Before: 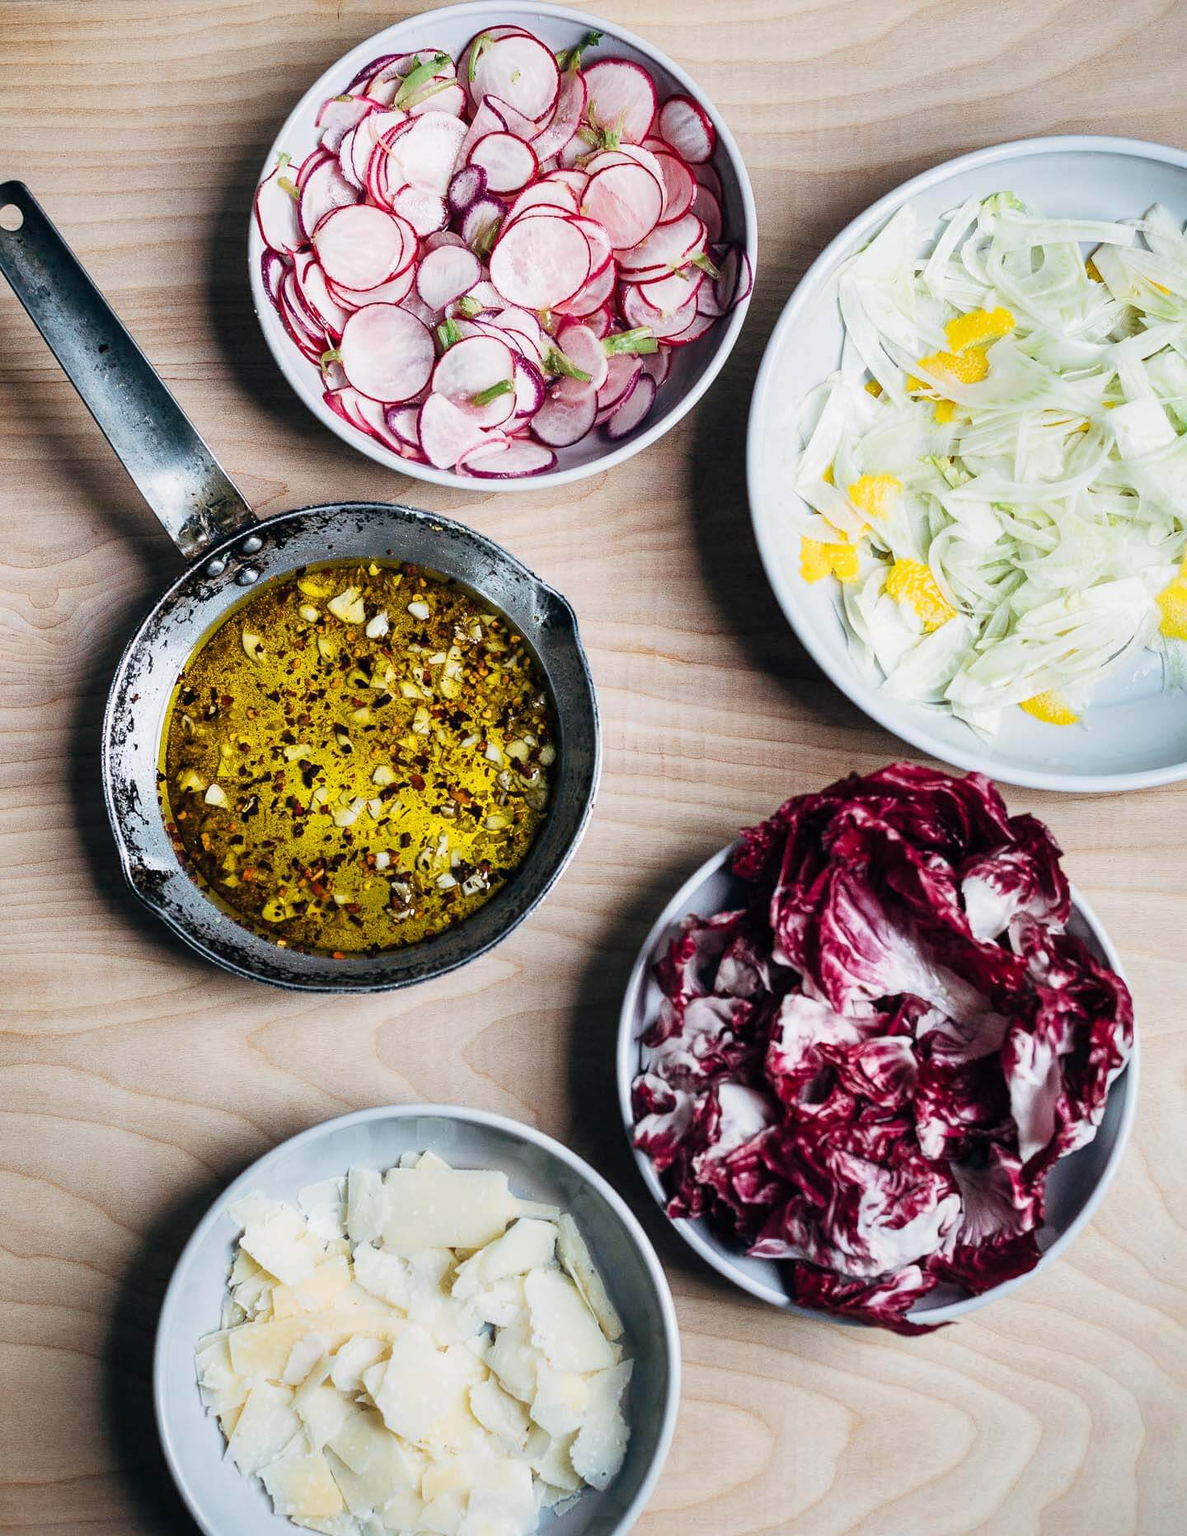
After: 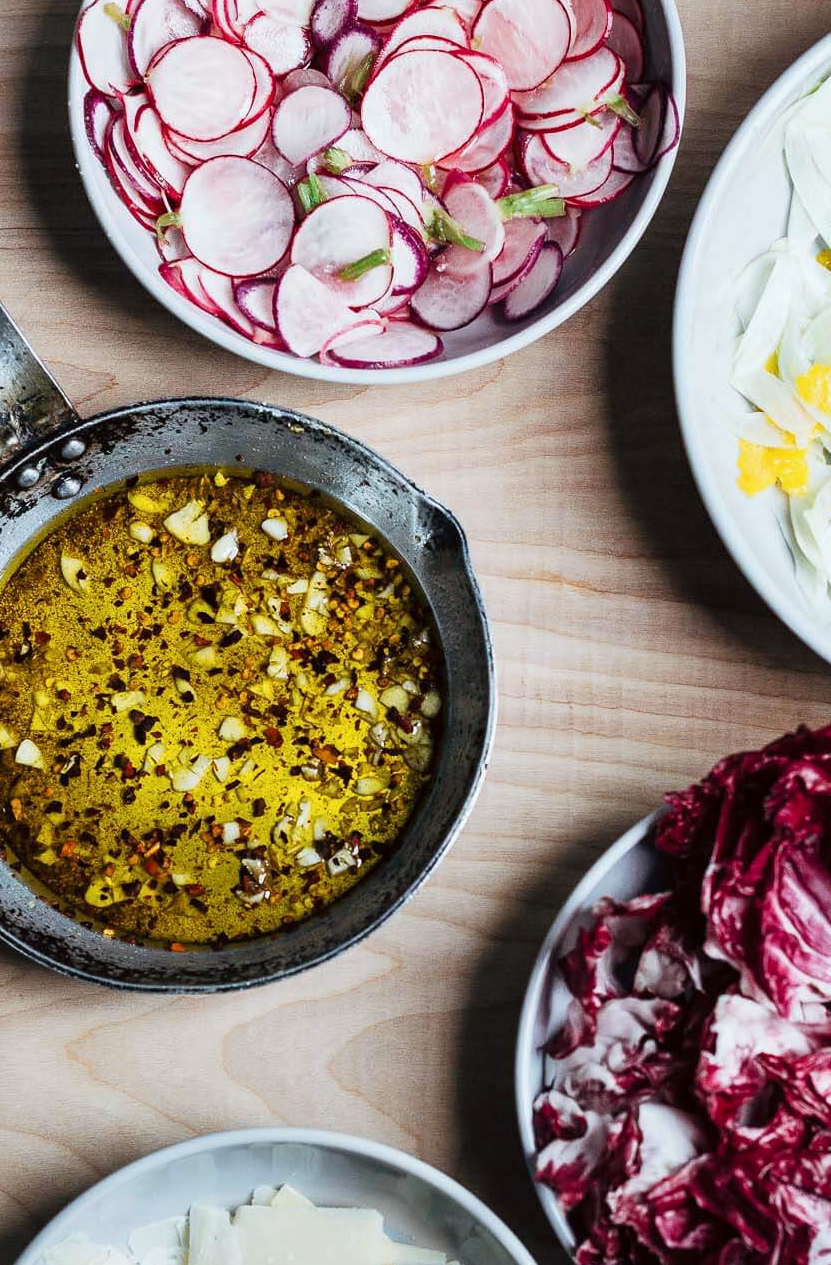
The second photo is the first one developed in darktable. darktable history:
color correction: highlights a* -2.79, highlights b* -2.45, shadows a* 2.51, shadows b* 2.87
crop: left 16.201%, top 11.41%, right 26.054%, bottom 20.687%
